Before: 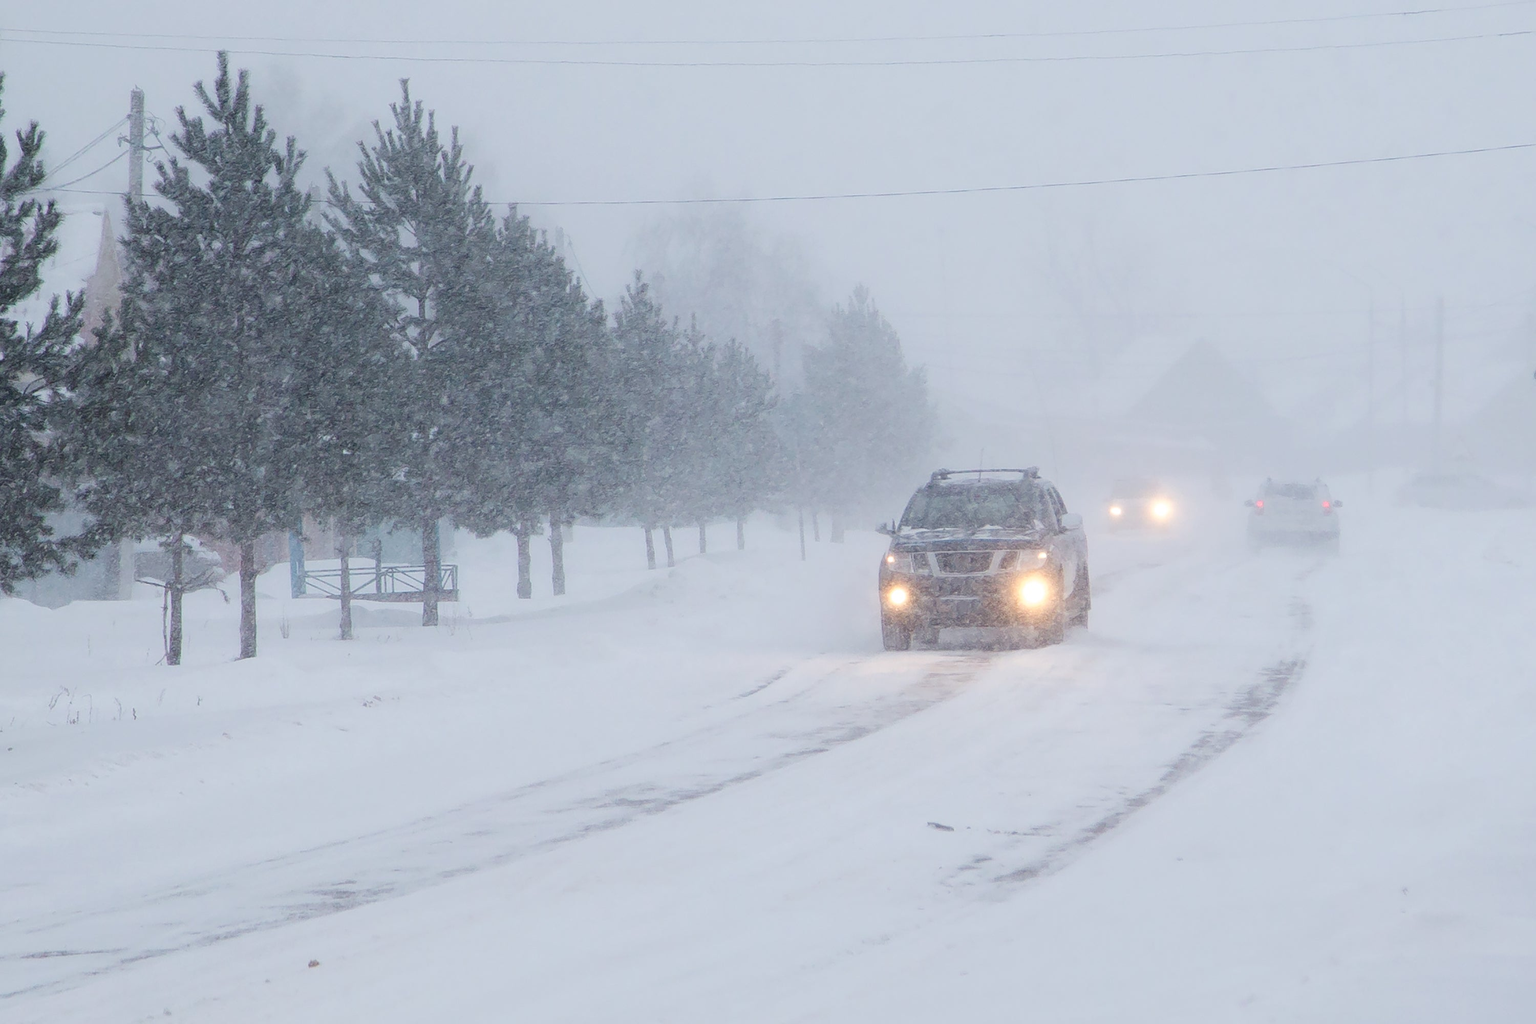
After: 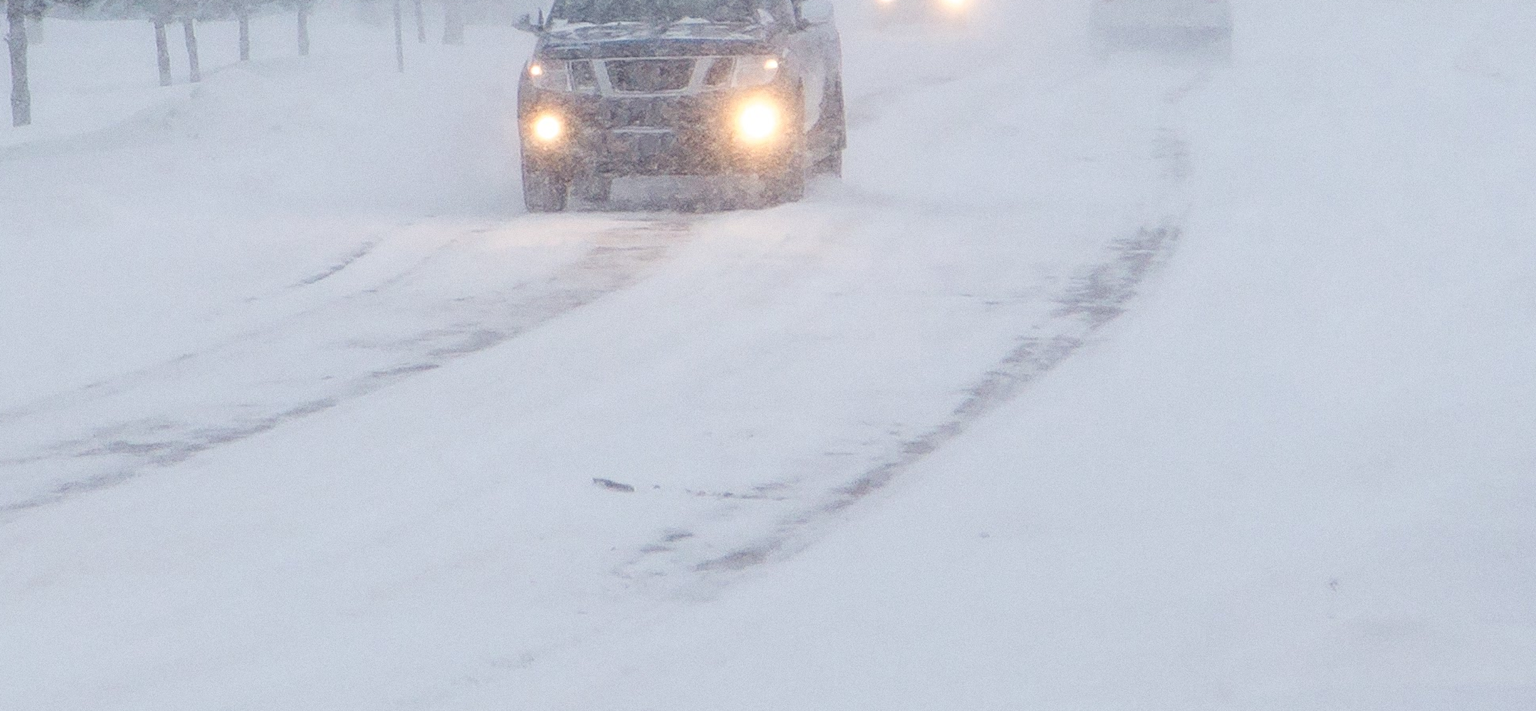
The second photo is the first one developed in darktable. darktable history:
crop and rotate: left 35.509%, top 50.238%, bottom 4.934%
grain: on, module defaults
white balance: emerald 1
